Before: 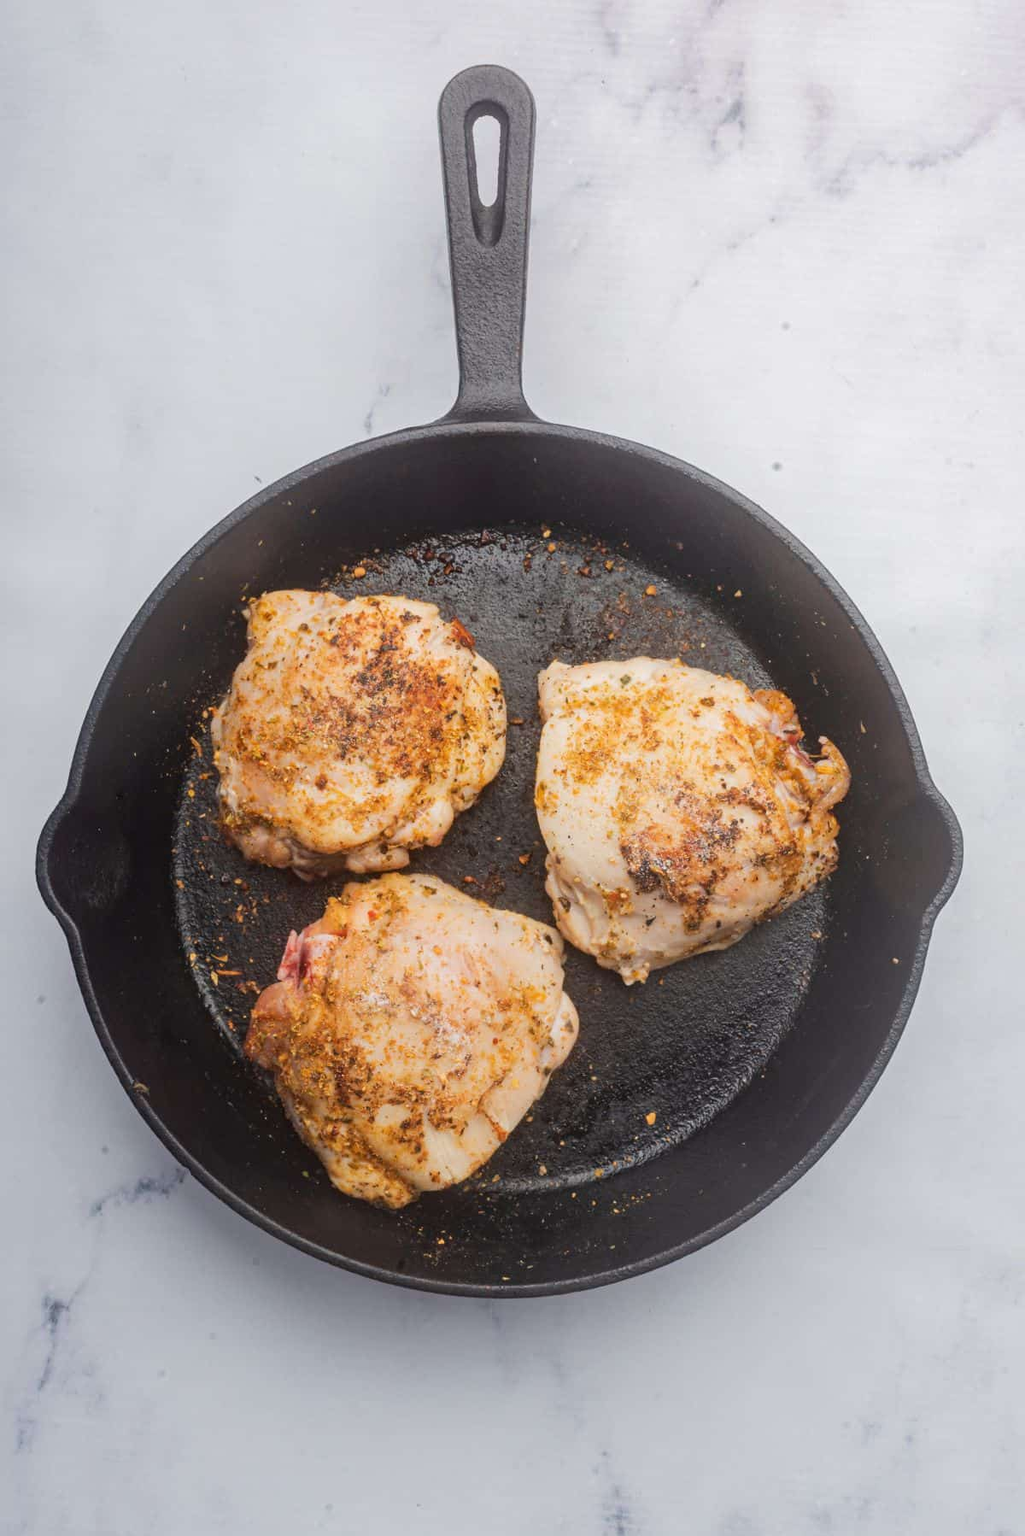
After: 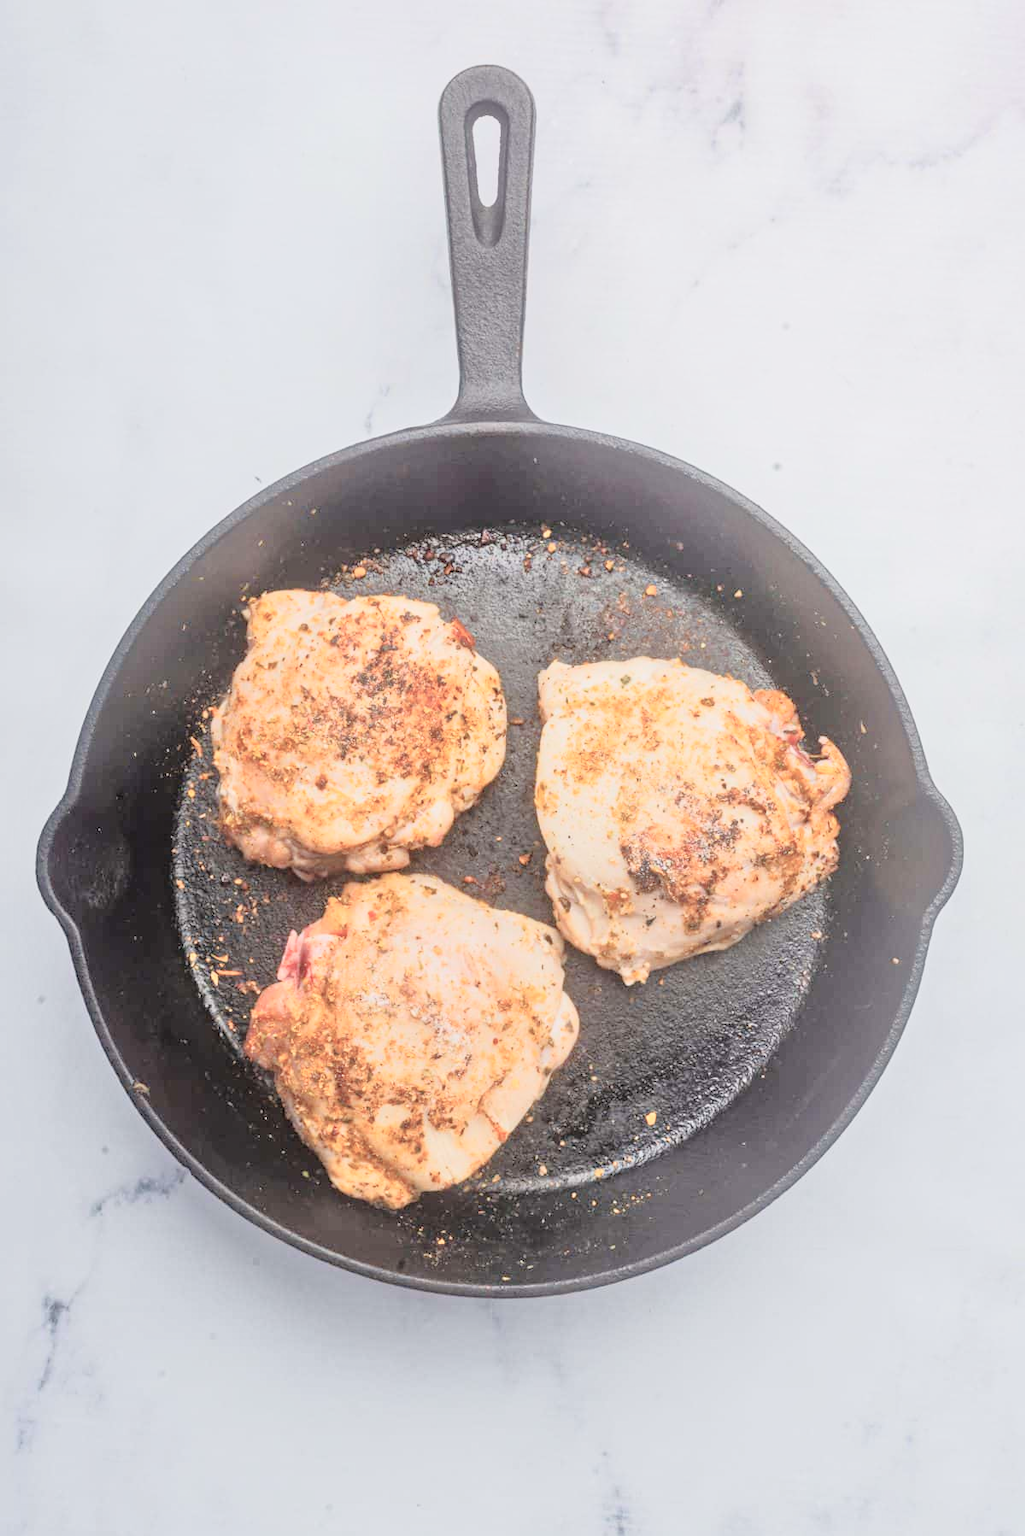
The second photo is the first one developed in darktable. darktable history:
base curve: curves: ch0 [(0, 0) (0.005, 0.002) (0.193, 0.295) (0.399, 0.664) (0.75, 0.928) (1, 1)]
color balance rgb: perceptual saturation grading › global saturation -27.94%, hue shift -2.27°, contrast -21.26%
tone equalizer: -7 EV 0.15 EV, -6 EV 0.6 EV, -5 EV 1.15 EV, -4 EV 1.33 EV, -3 EV 1.15 EV, -2 EV 0.6 EV, -1 EV 0.15 EV, mask exposure compensation -0.5 EV
